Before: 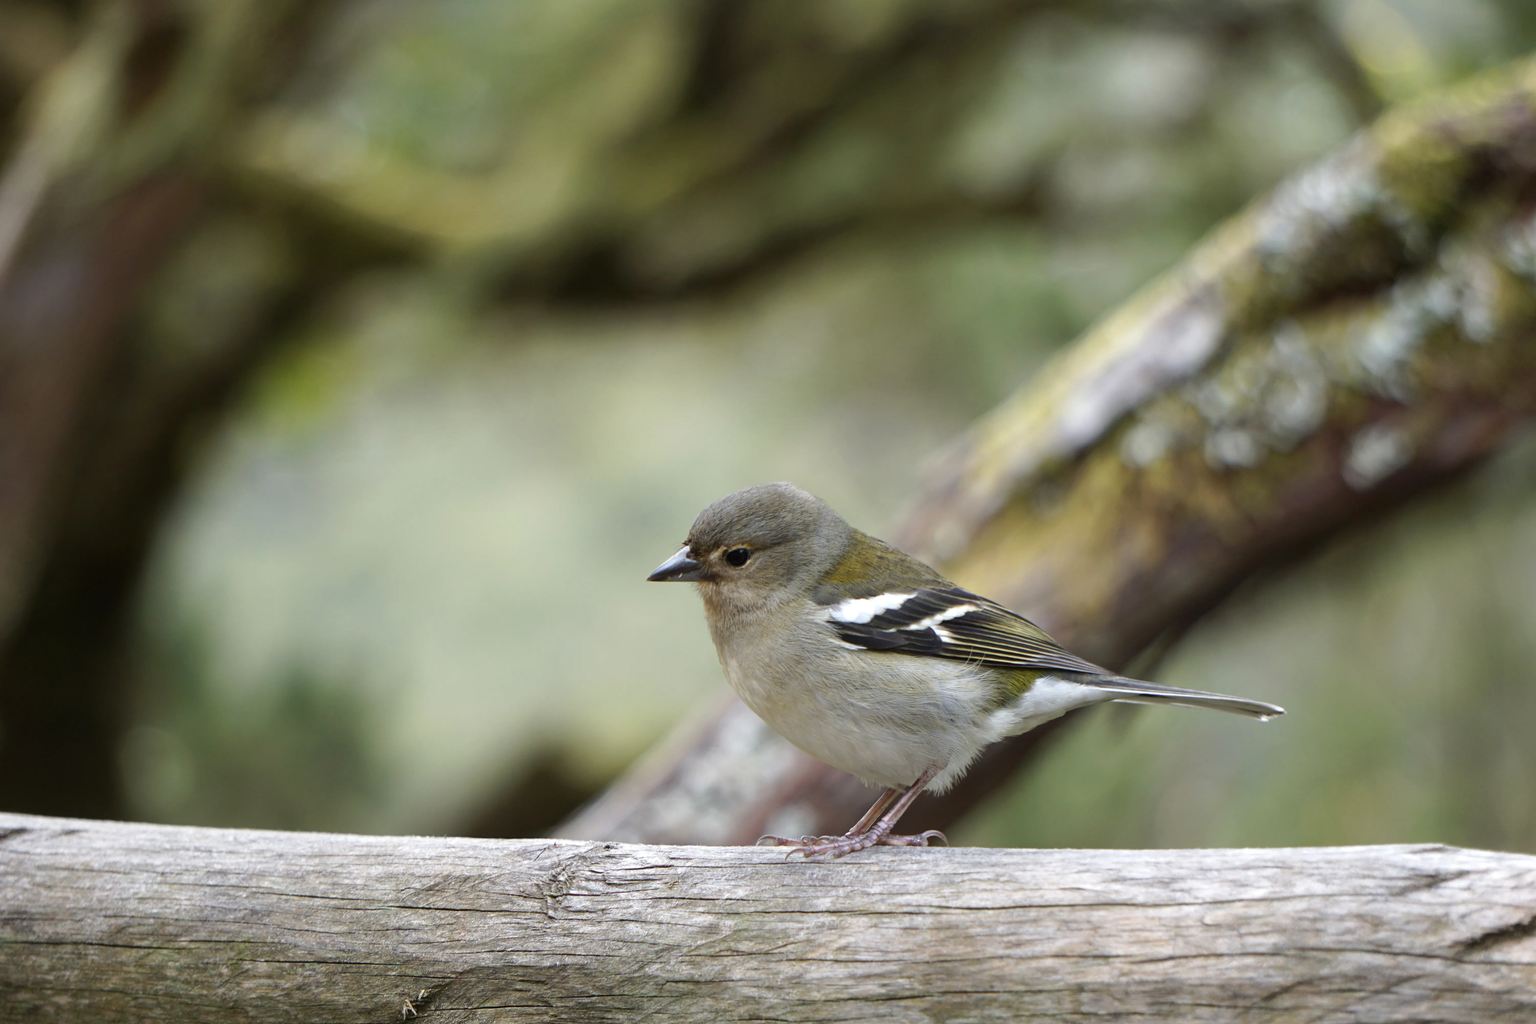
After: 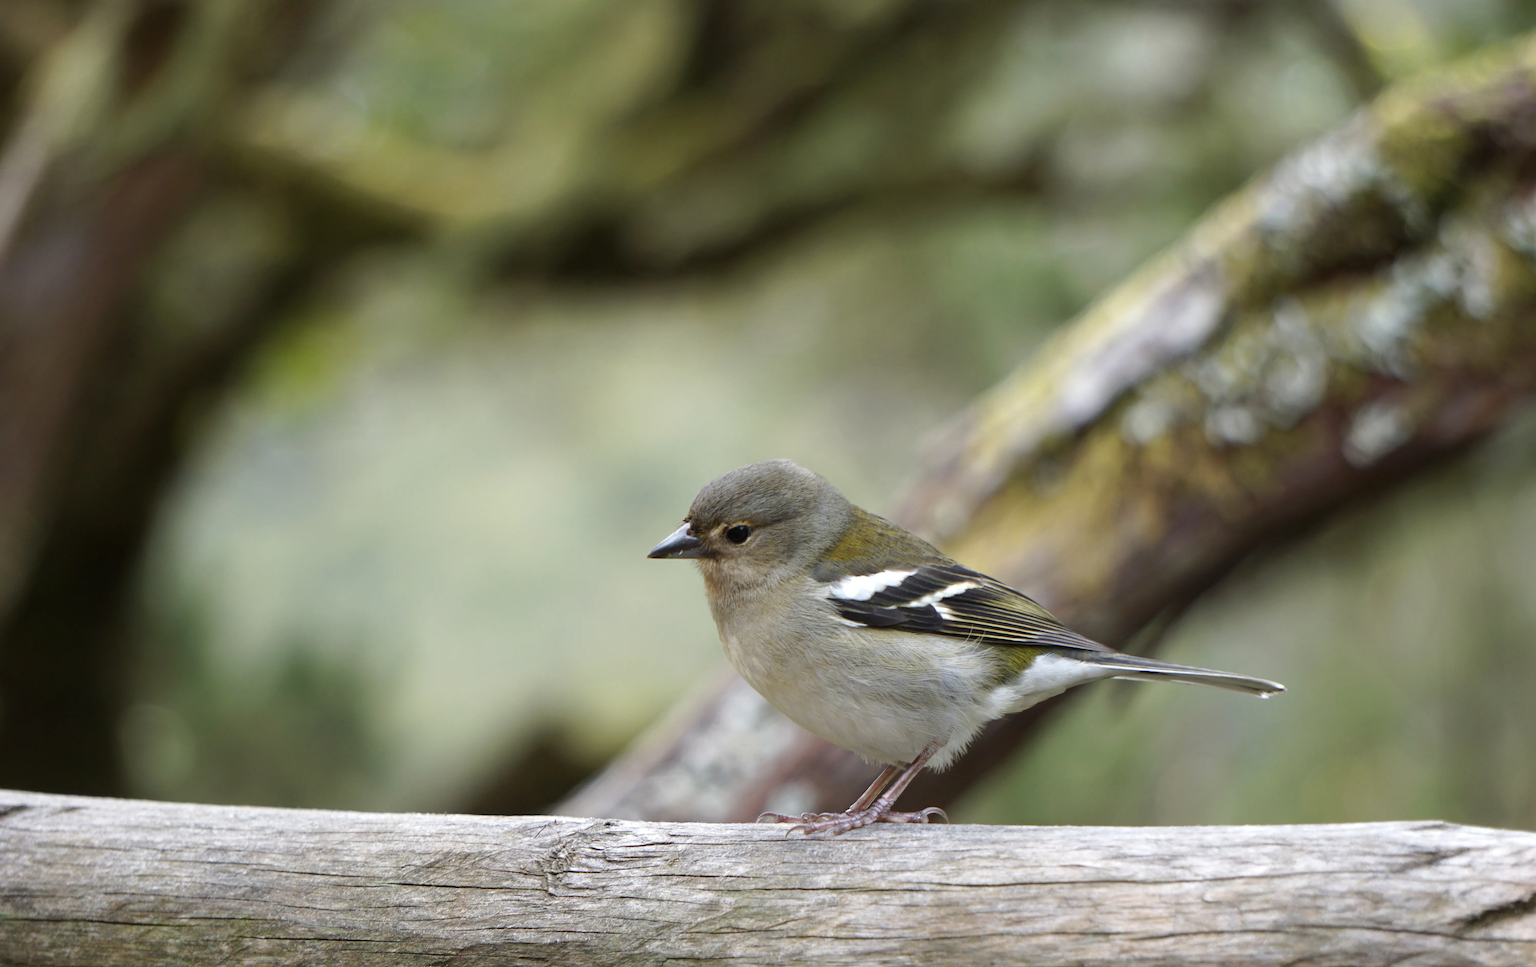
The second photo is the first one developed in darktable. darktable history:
crop and rotate: top 2.284%, bottom 3.251%
color correction: highlights b* 0.033
